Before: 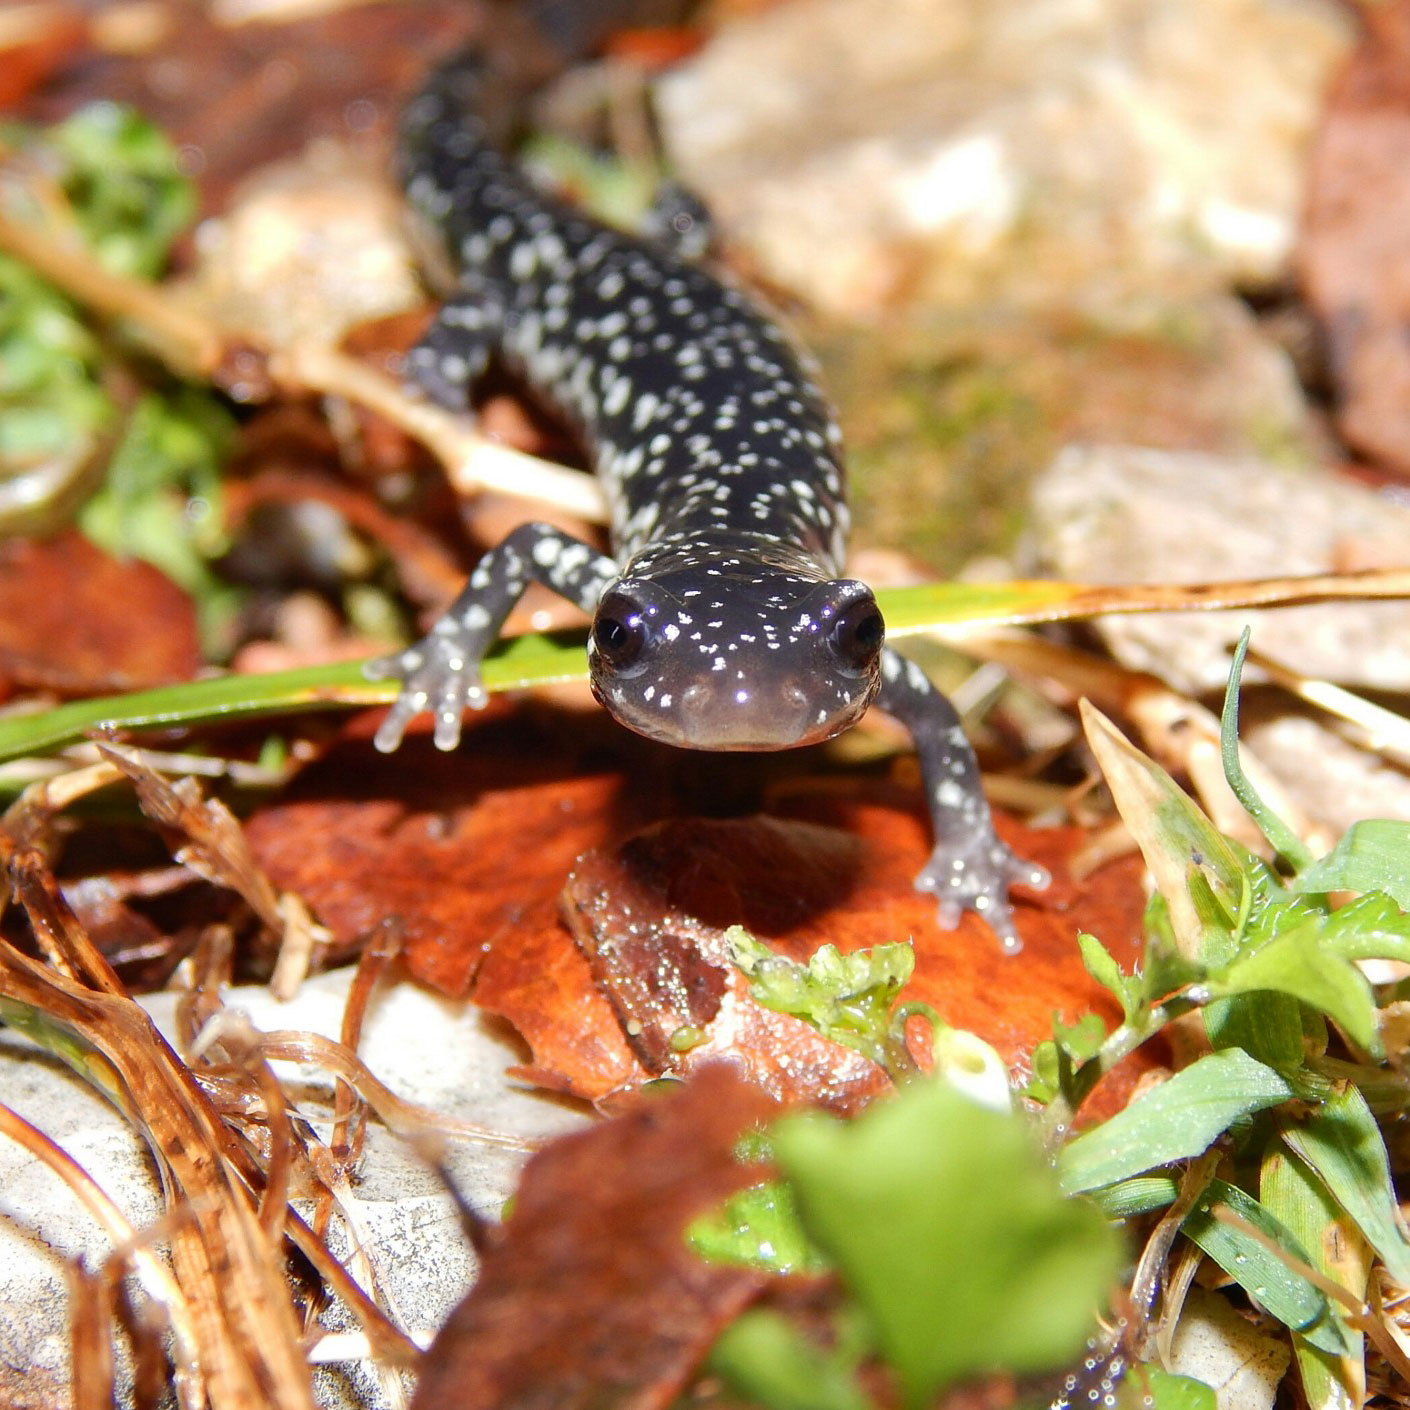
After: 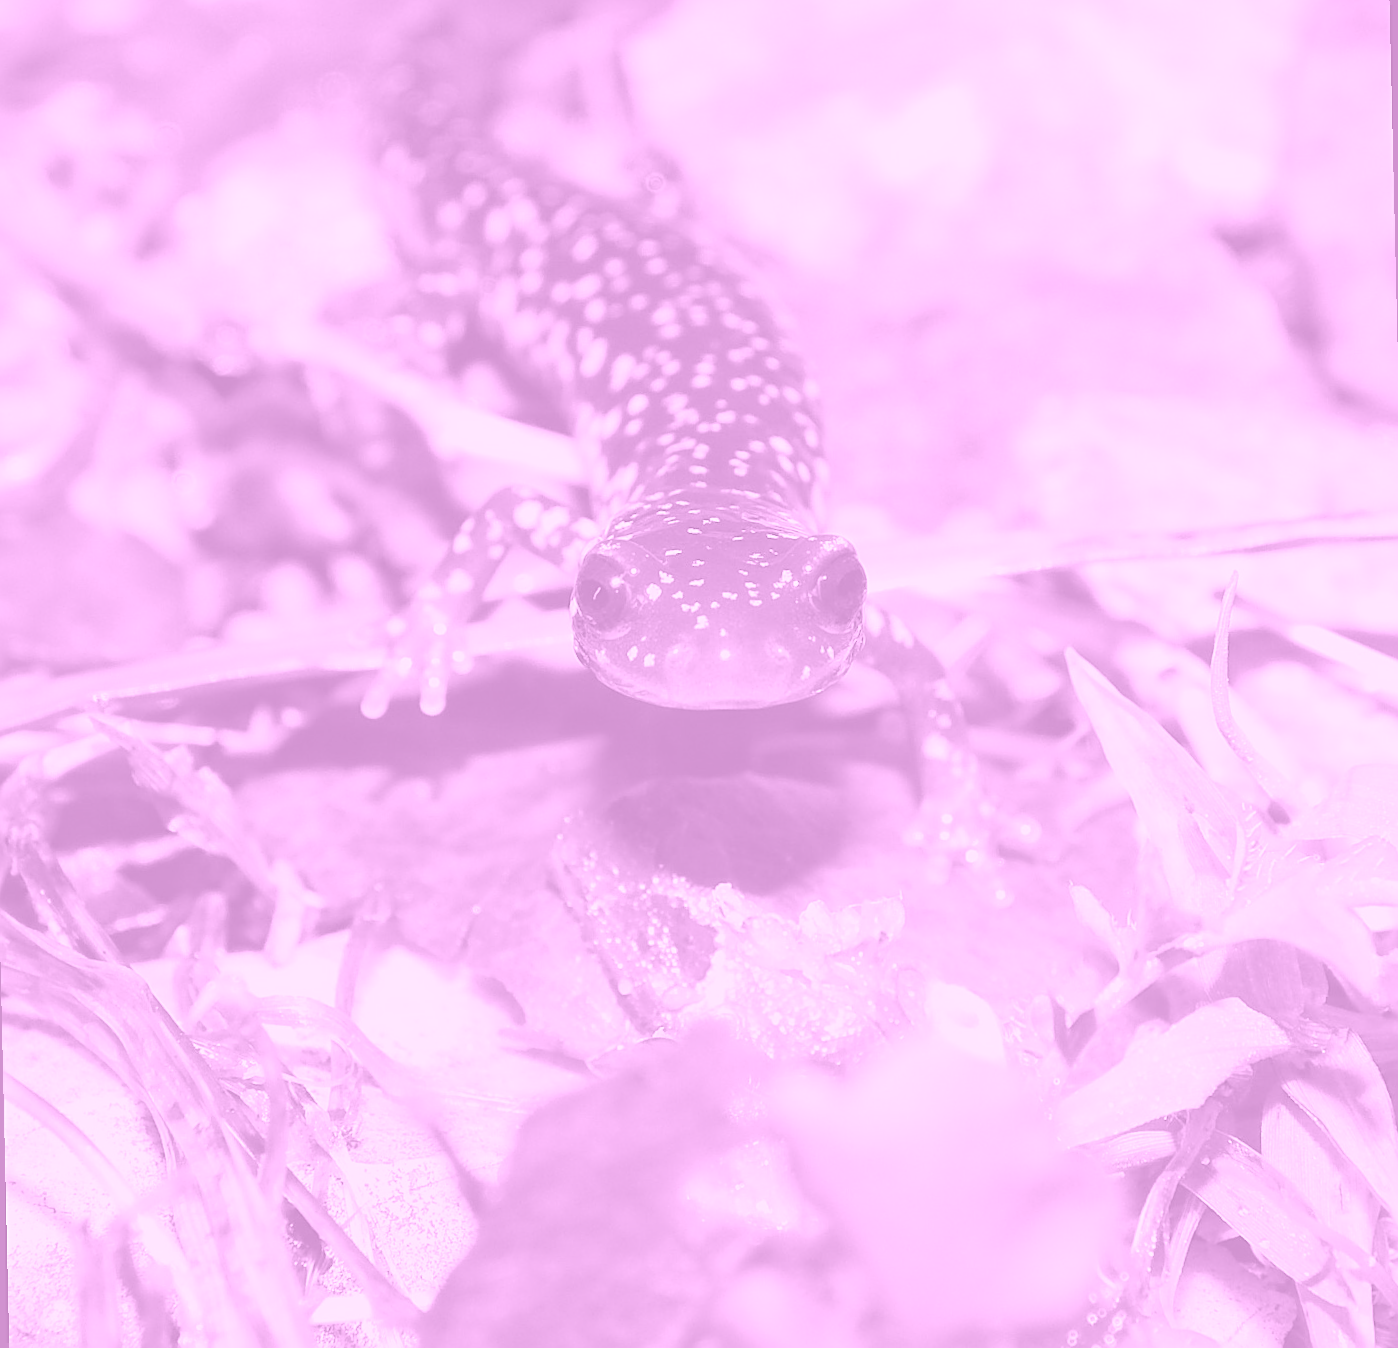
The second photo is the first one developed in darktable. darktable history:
rotate and perspective: rotation -1.32°, lens shift (horizontal) -0.031, crop left 0.015, crop right 0.985, crop top 0.047, crop bottom 0.982
colorize: hue 331.2°, saturation 75%, source mix 30.28%, lightness 70.52%, version 1
sharpen: on, module defaults
